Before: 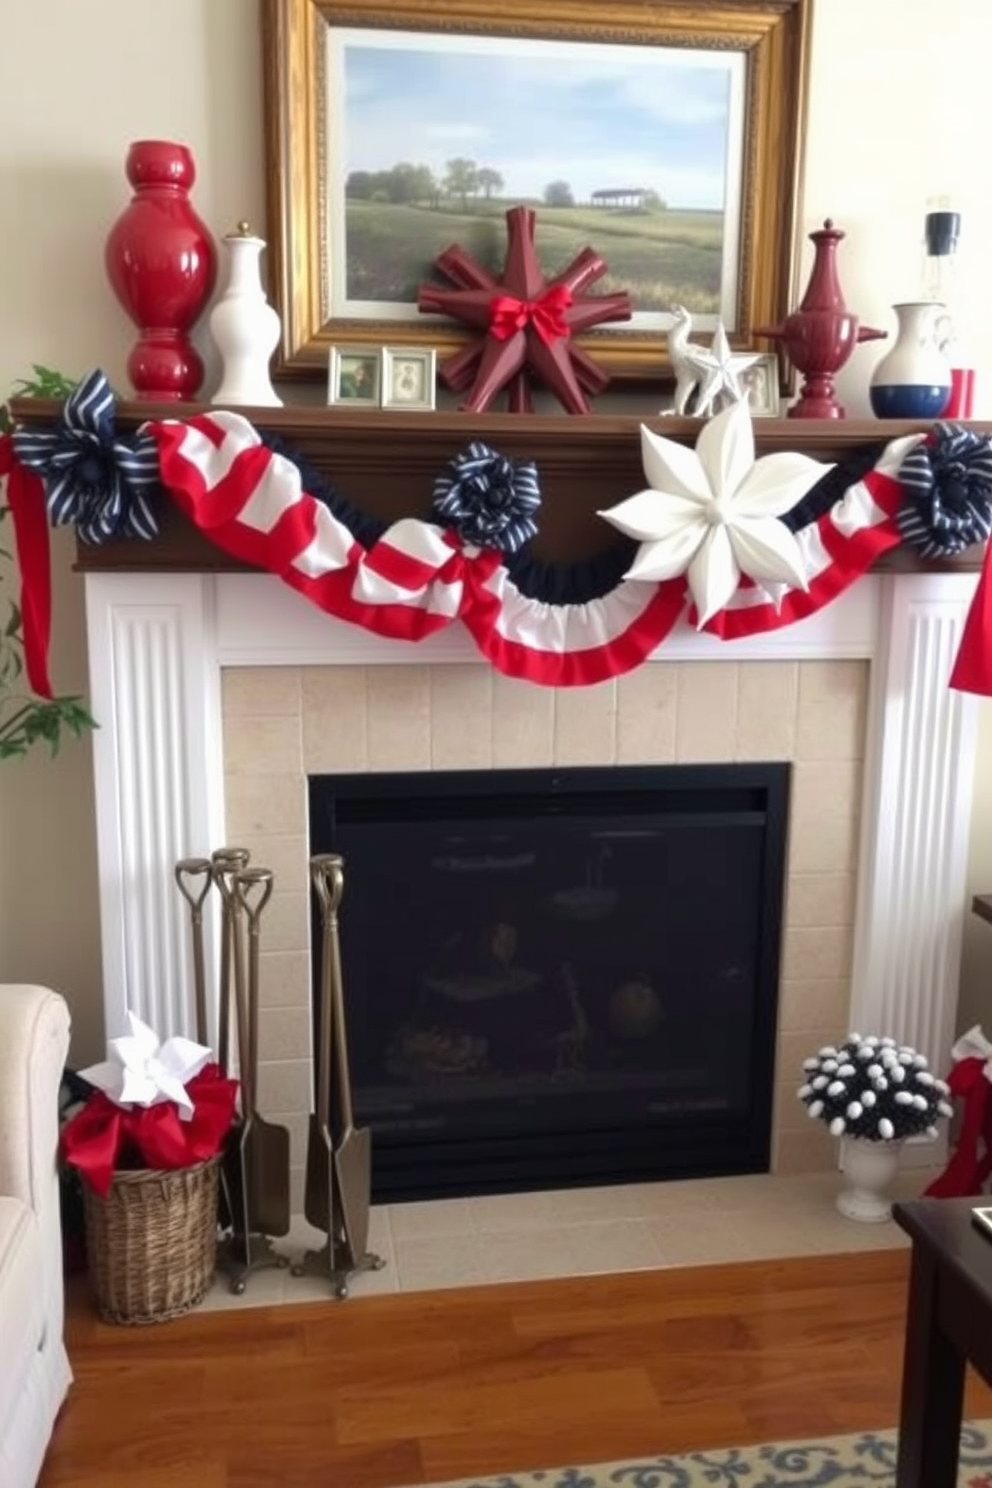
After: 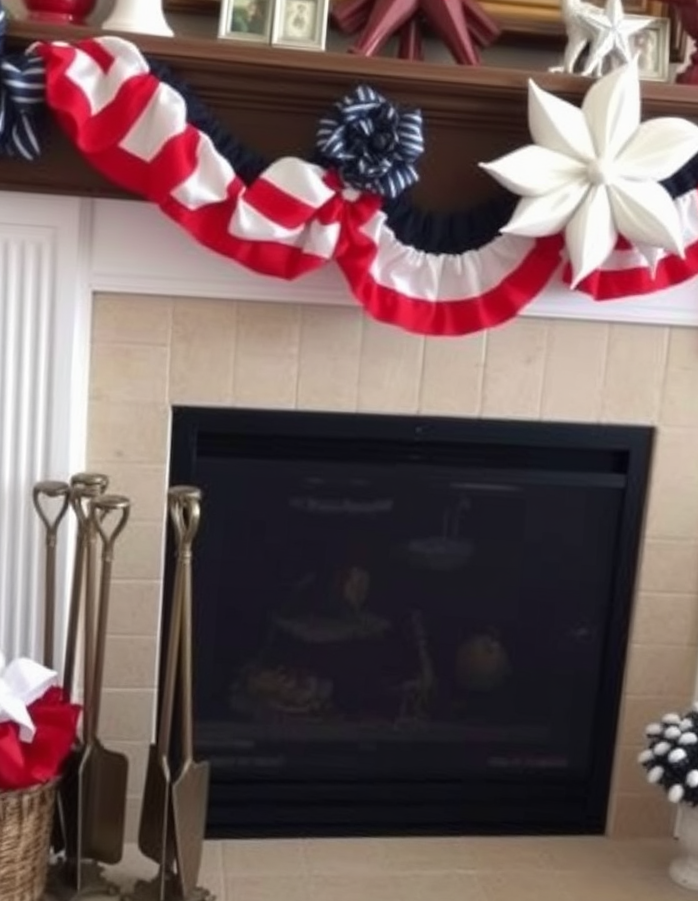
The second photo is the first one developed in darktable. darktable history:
crop and rotate: angle -4.03°, left 9.846%, top 21.263%, right 12.482%, bottom 11.879%
